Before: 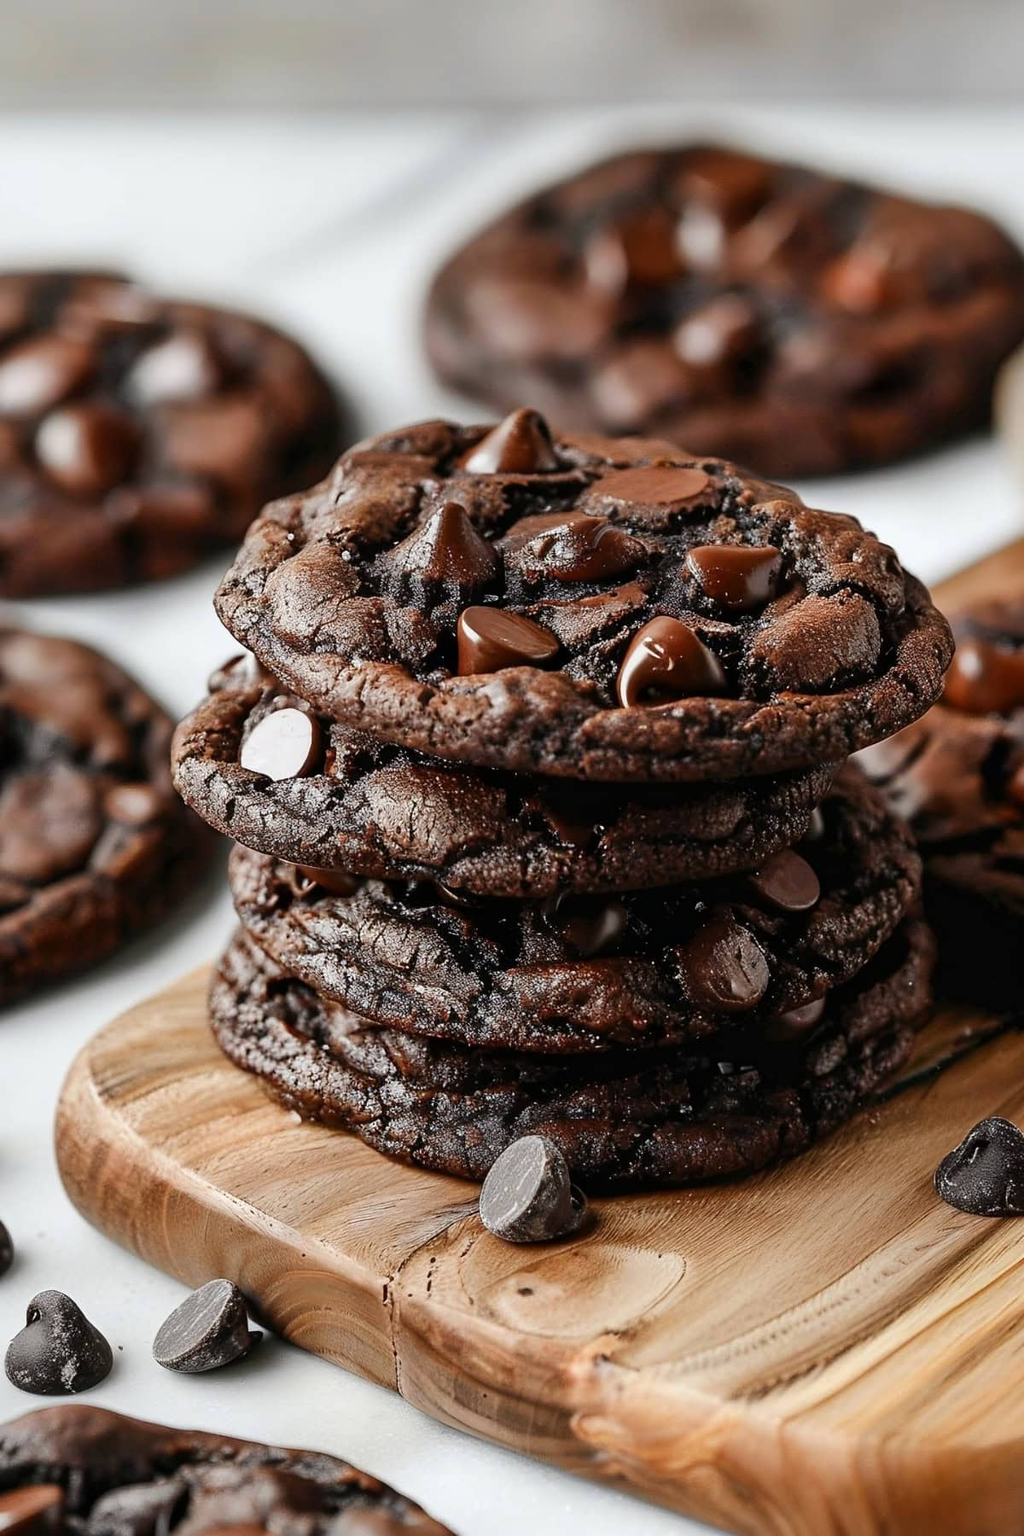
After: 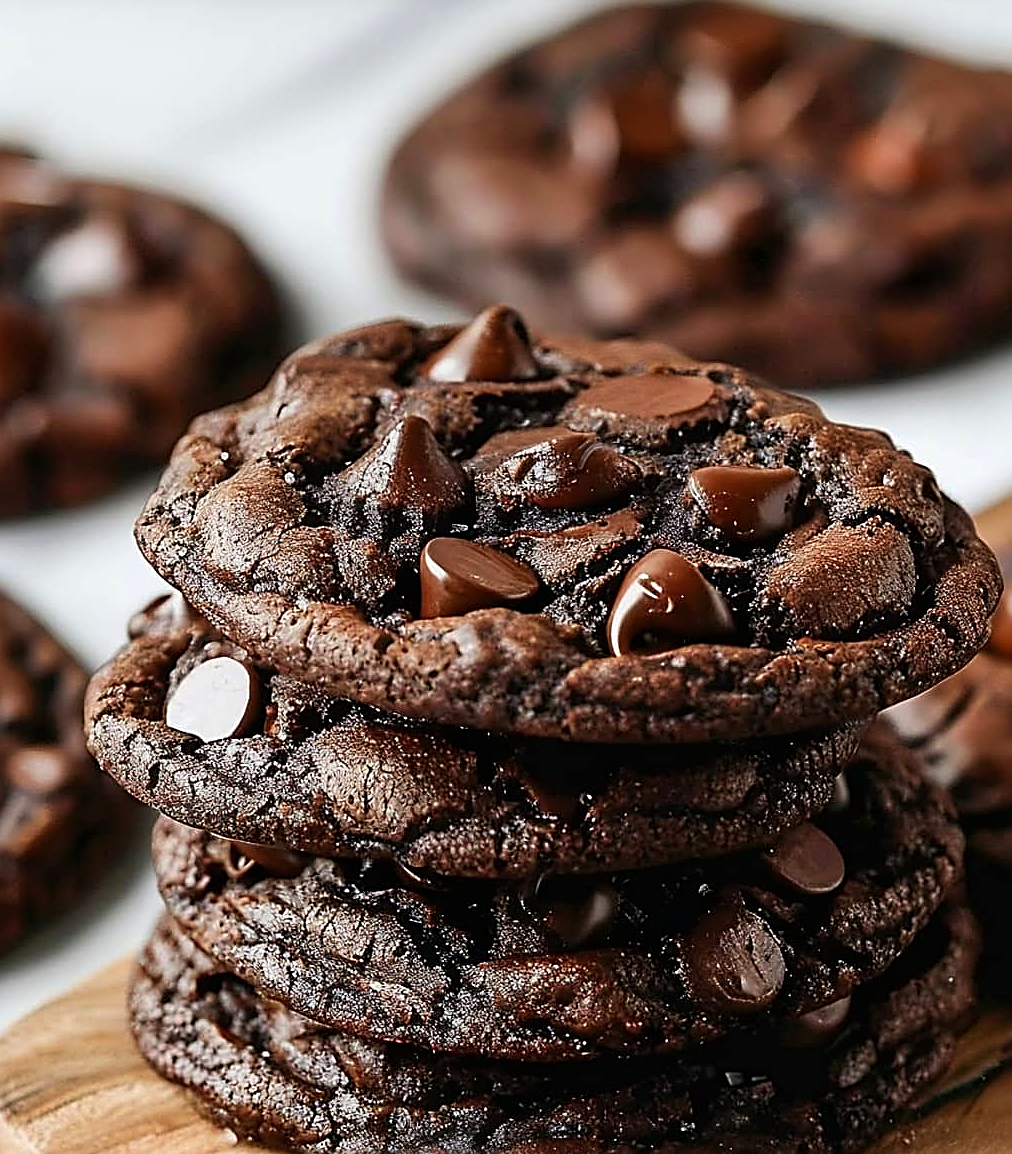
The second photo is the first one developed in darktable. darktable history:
crop and rotate: left 9.687%, top 9.615%, right 5.952%, bottom 26.227%
velvia: on, module defaults
sharpen: amount 0.906
